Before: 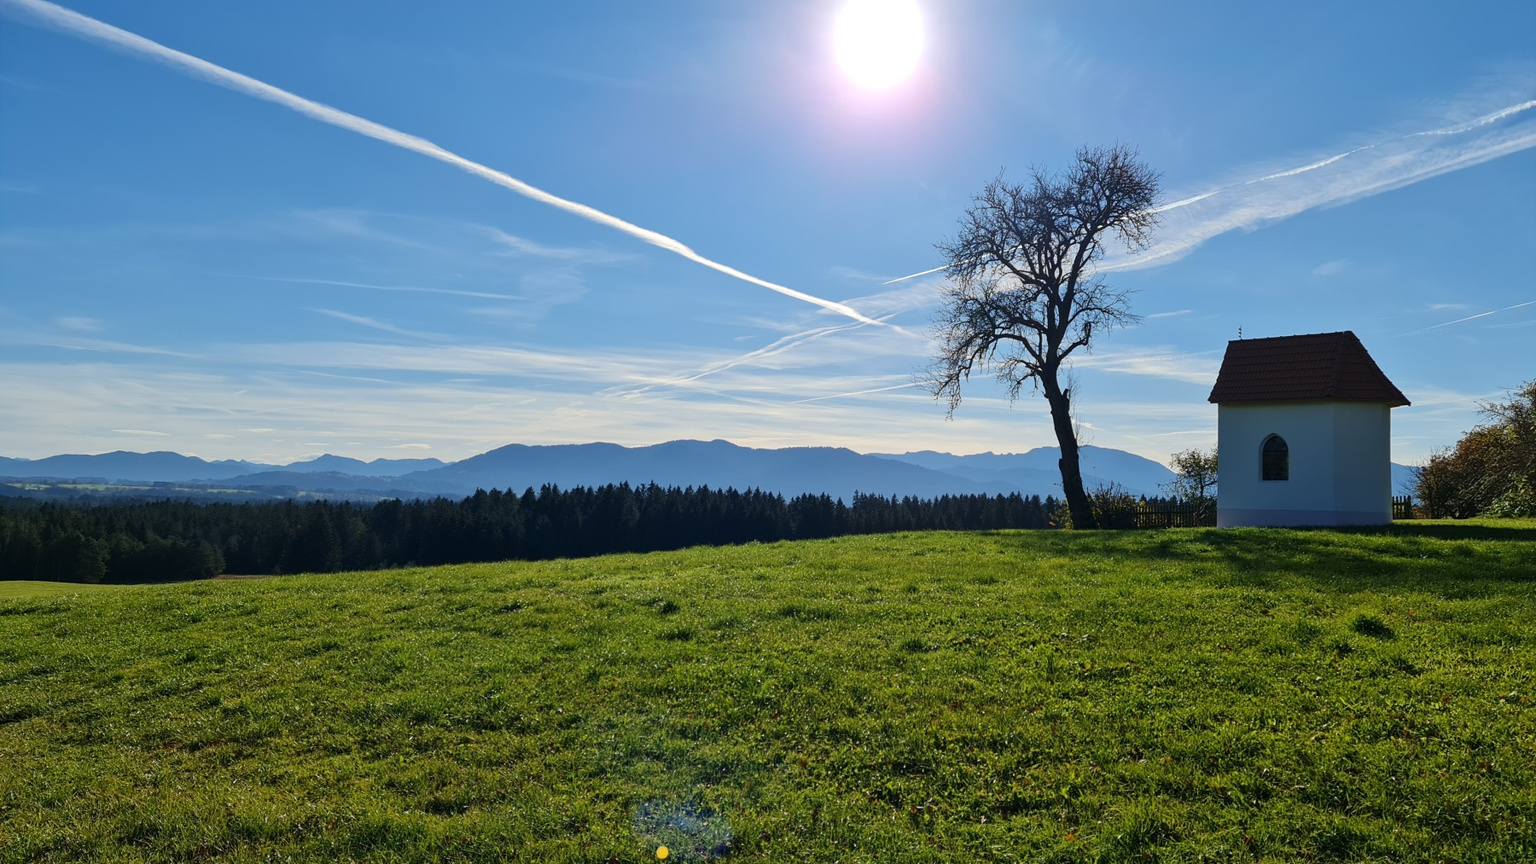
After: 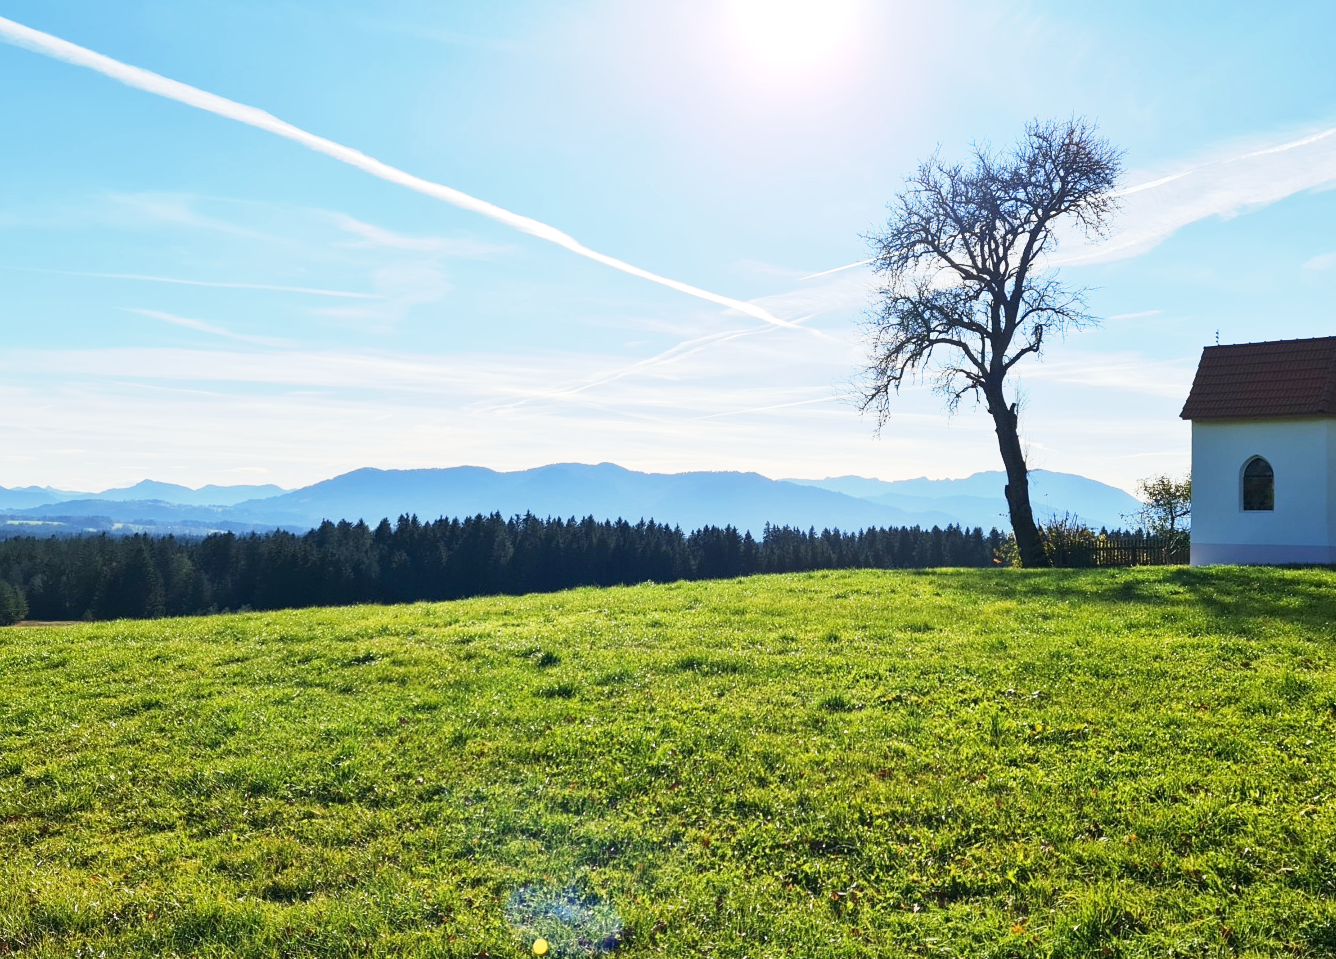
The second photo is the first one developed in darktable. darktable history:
base curve: curves: ch0 [(0, 0) (0.088, 0.125) (0.176, 0.251) (0.354, 0.501) (0.613, 0.749) (1, 0.877)], preserve colors none
crop and rotate: left 13.15%, top 5.251%, right 12.609%
exposure: exposure 0.935 EV, compensate highlight preservation false
